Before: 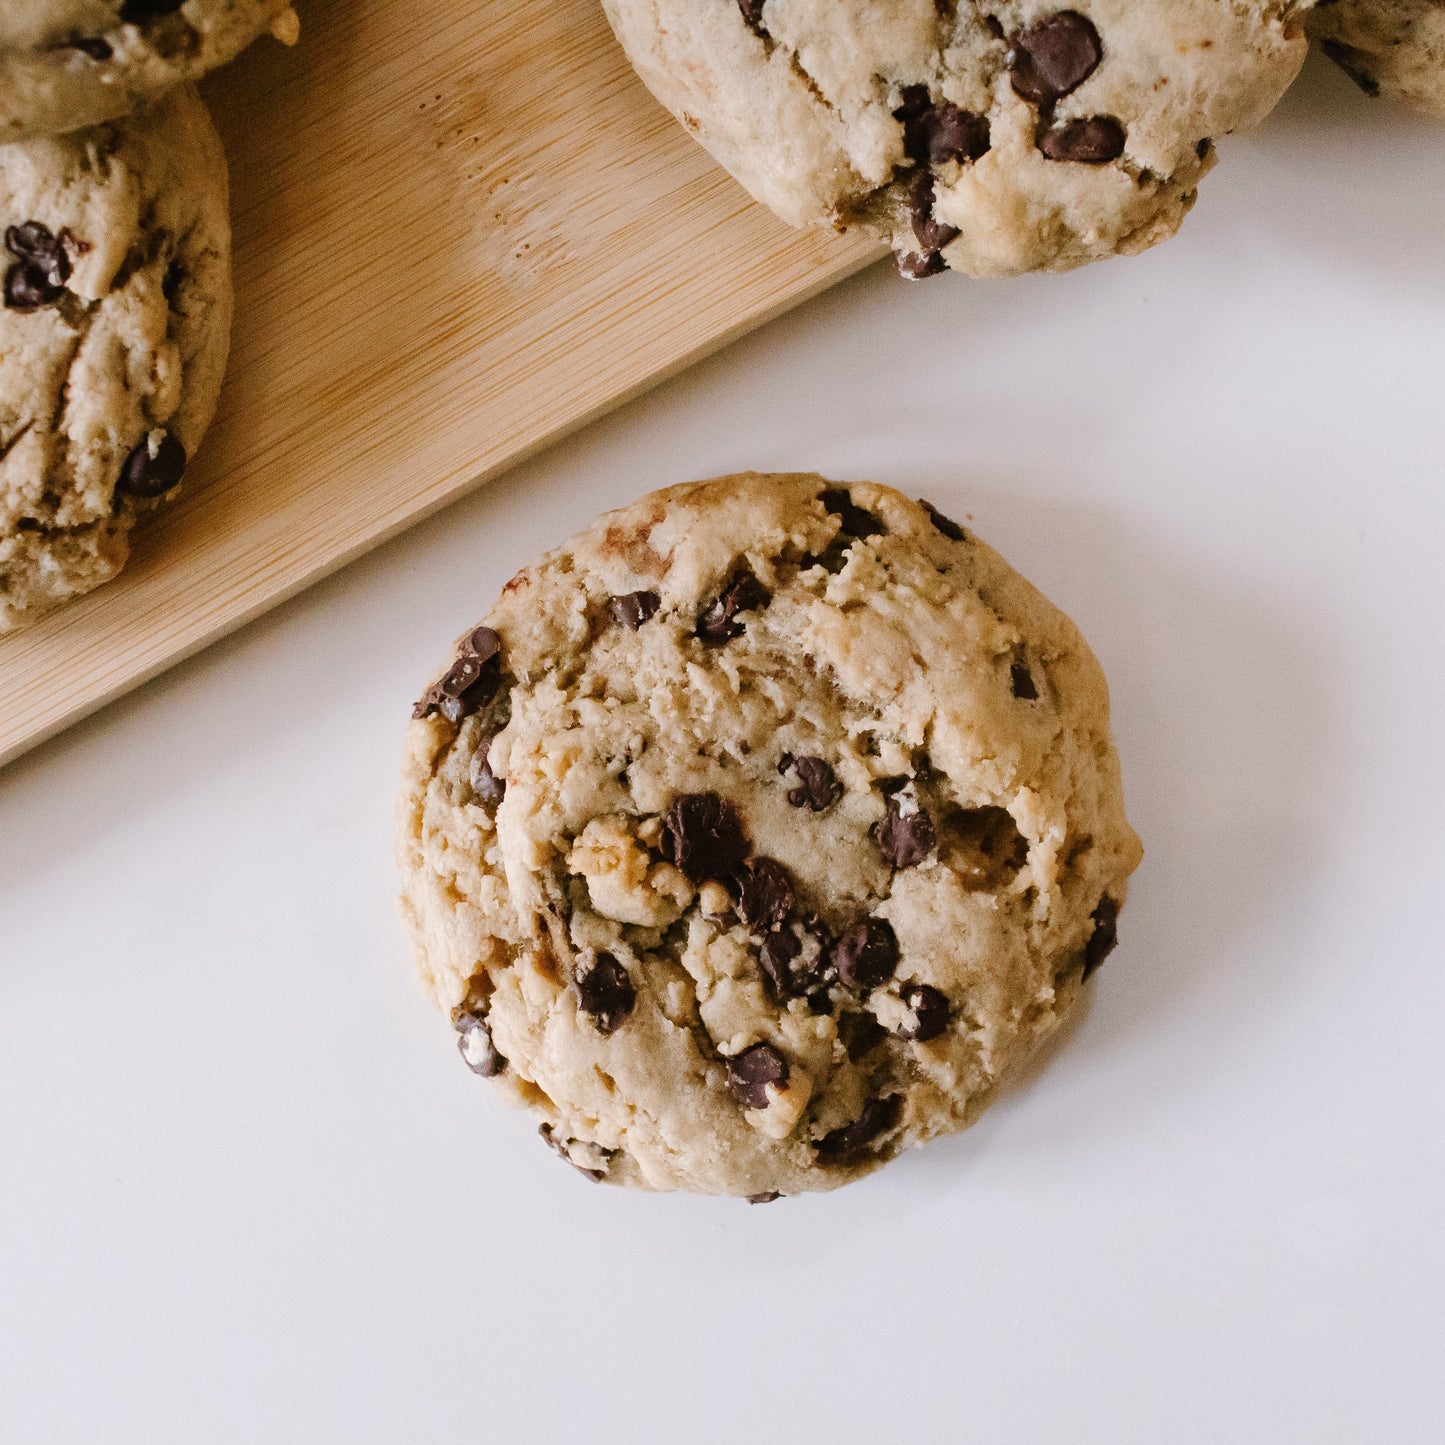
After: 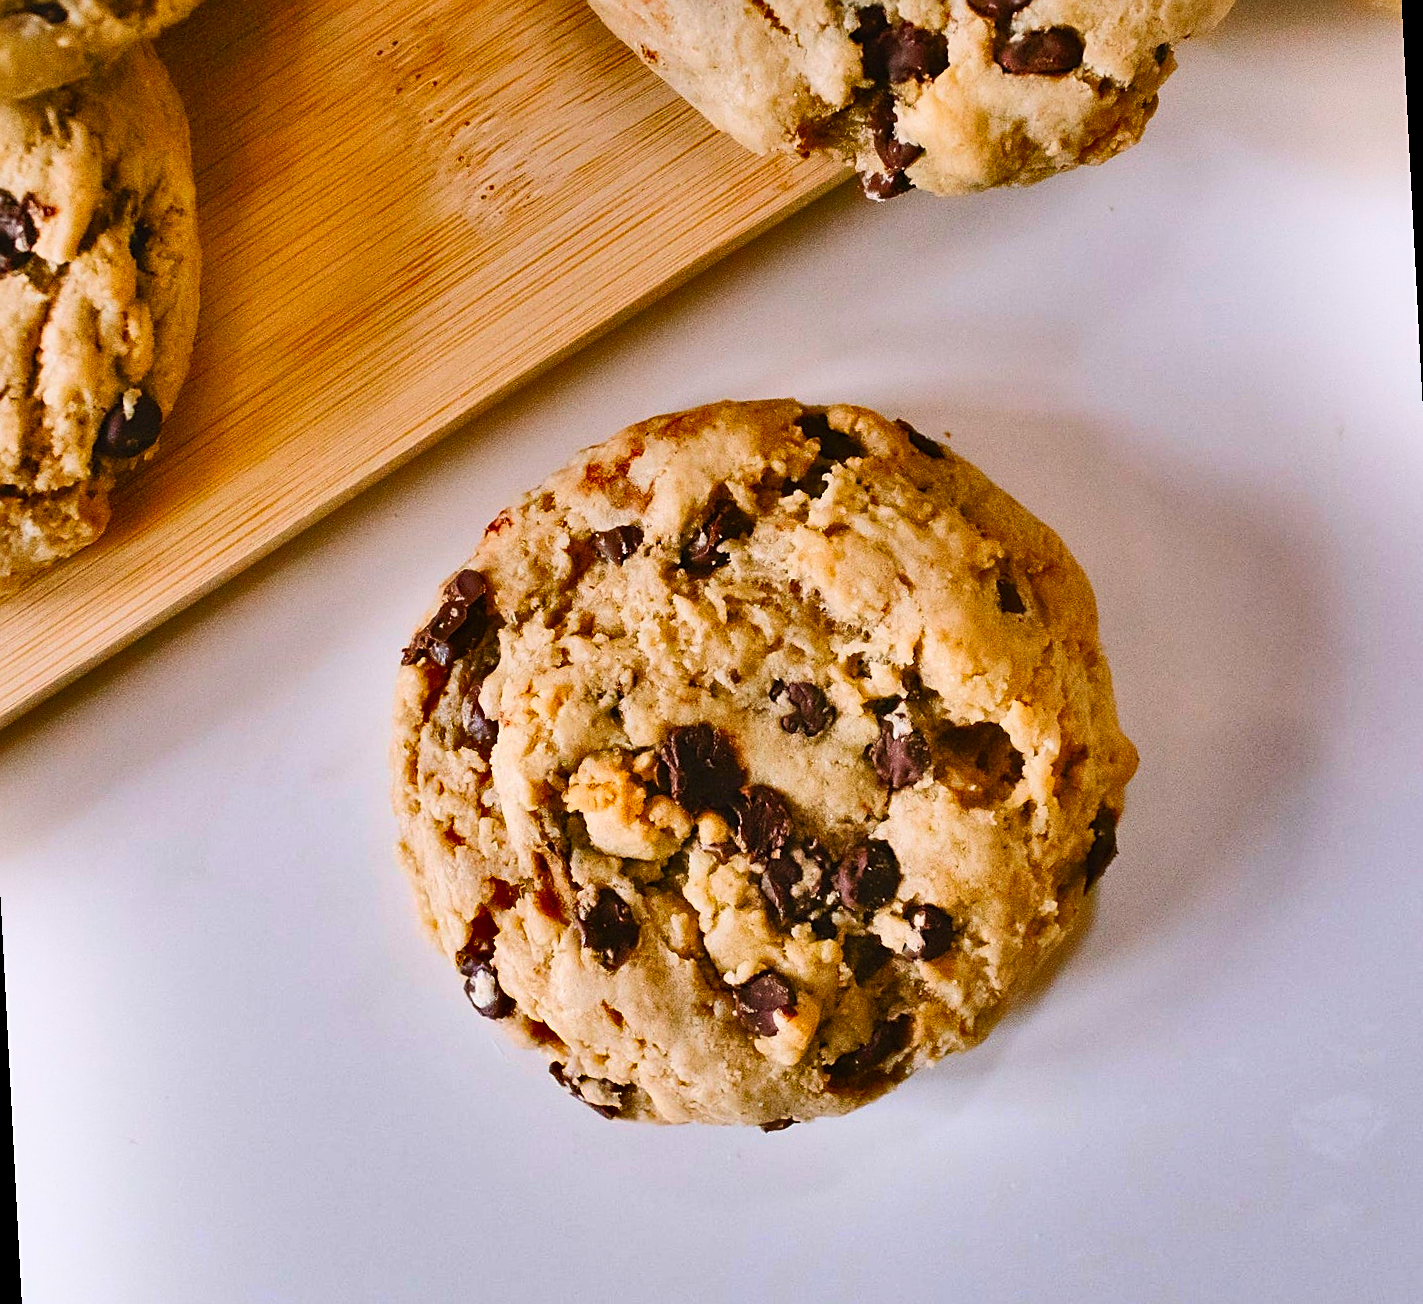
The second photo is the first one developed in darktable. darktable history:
shadows and highlights: shadows 24.5, highlights -78.15, soften with gaussian
rotate and perspective: rotation -3°, crop left 0.031, crop right 0.968, crop top 0.07, crop bottom 0.93
contrast brightness saturation: contrast 0.2, brightness 0.2, saturation 0.8
sharpen: radius 1.967
